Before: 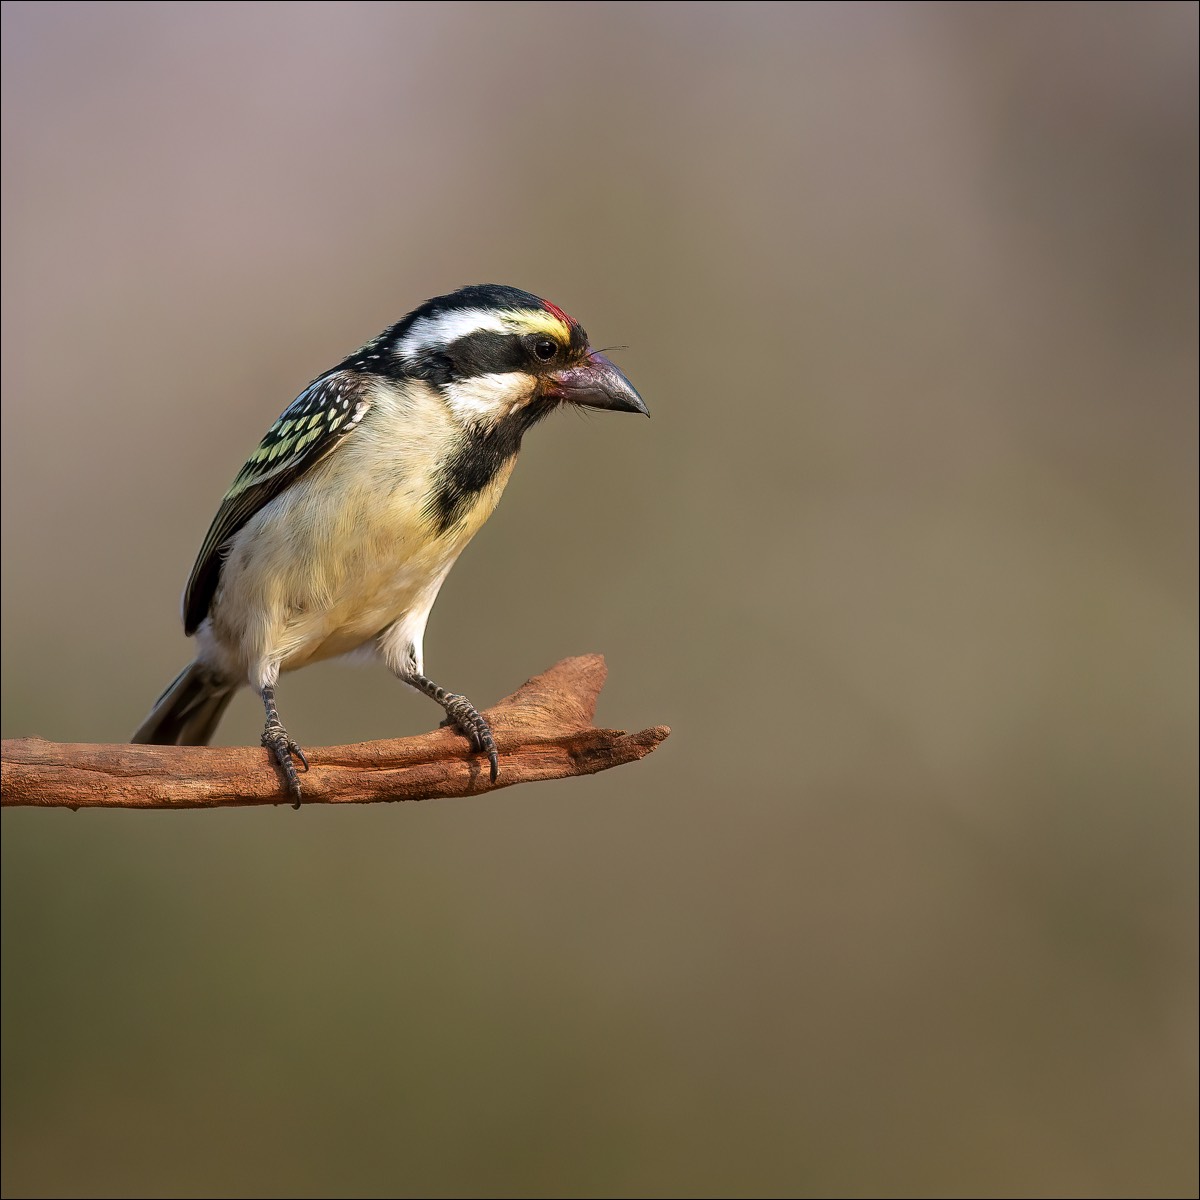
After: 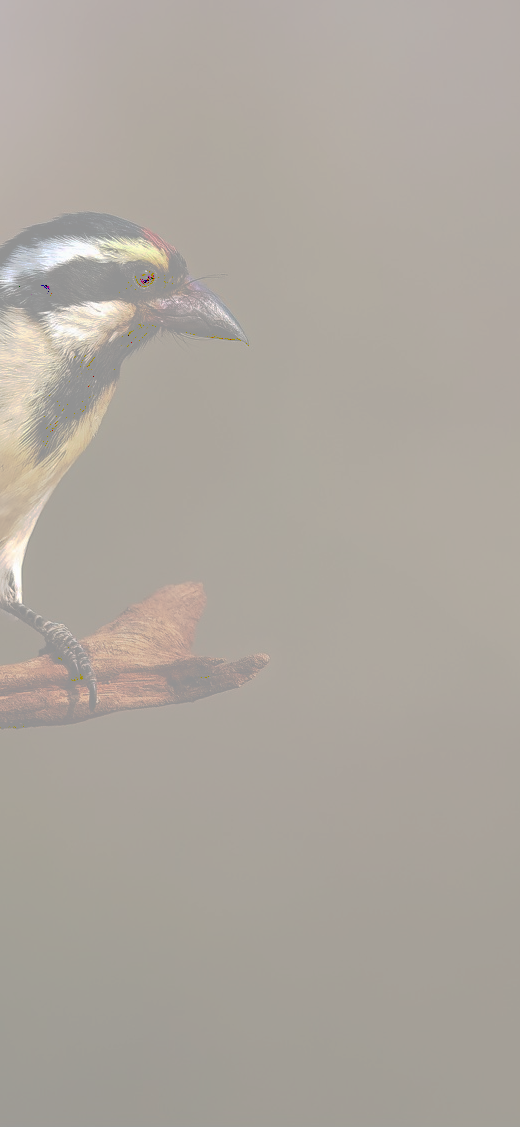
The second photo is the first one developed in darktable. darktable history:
local contrast: mode bilateral grid, contrast 100, coarseness 100, detail 94%, midtone range 0.2
tone curve: curves: ch0 [(0, 0) (0.003, 0.6) (0.011, 0.6) (0.025, 0.601) (0.044, 0.601) (0.069, 0.601) (0.1, 0.601) (0.136, 0.602) (0.177, 0.605) (0.224, 0.609) (0.277, 0.615) (0.335, 0.625) (0.399, 0.633) (0.468, 0.654) (0.543, 0.676) (0.623, 0.71) (0.709, 0.753) (0.801, 0.802) (0.898, 0.85) (1, 1)], preserve colors none
contrast brightness saturation: contrast 0.05
crop: left 33.452%, top 6.025%, right 23.155%
